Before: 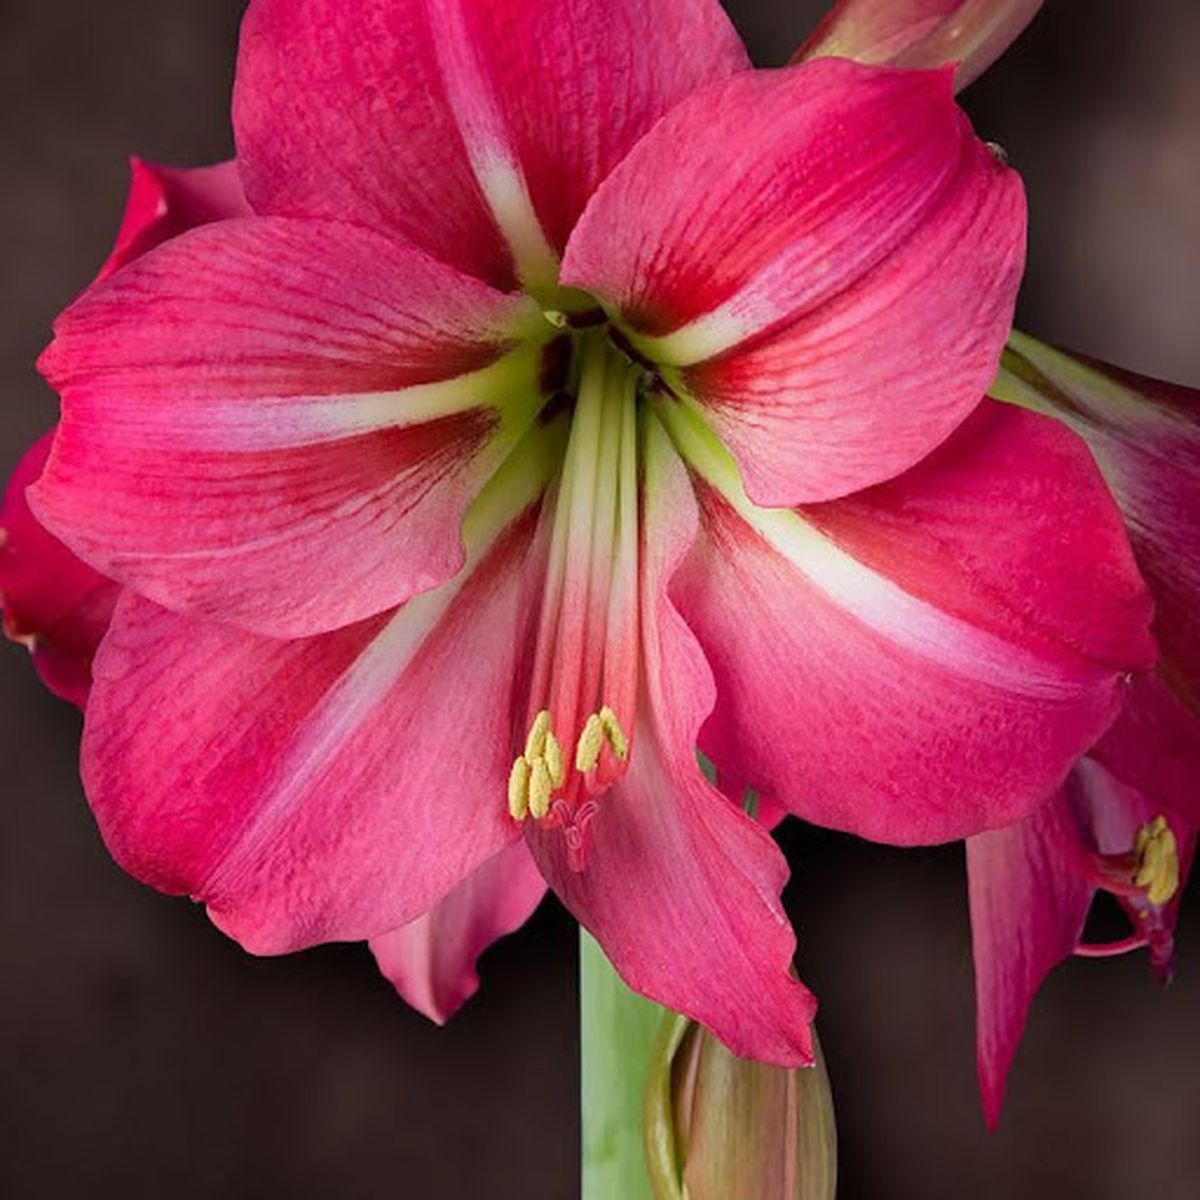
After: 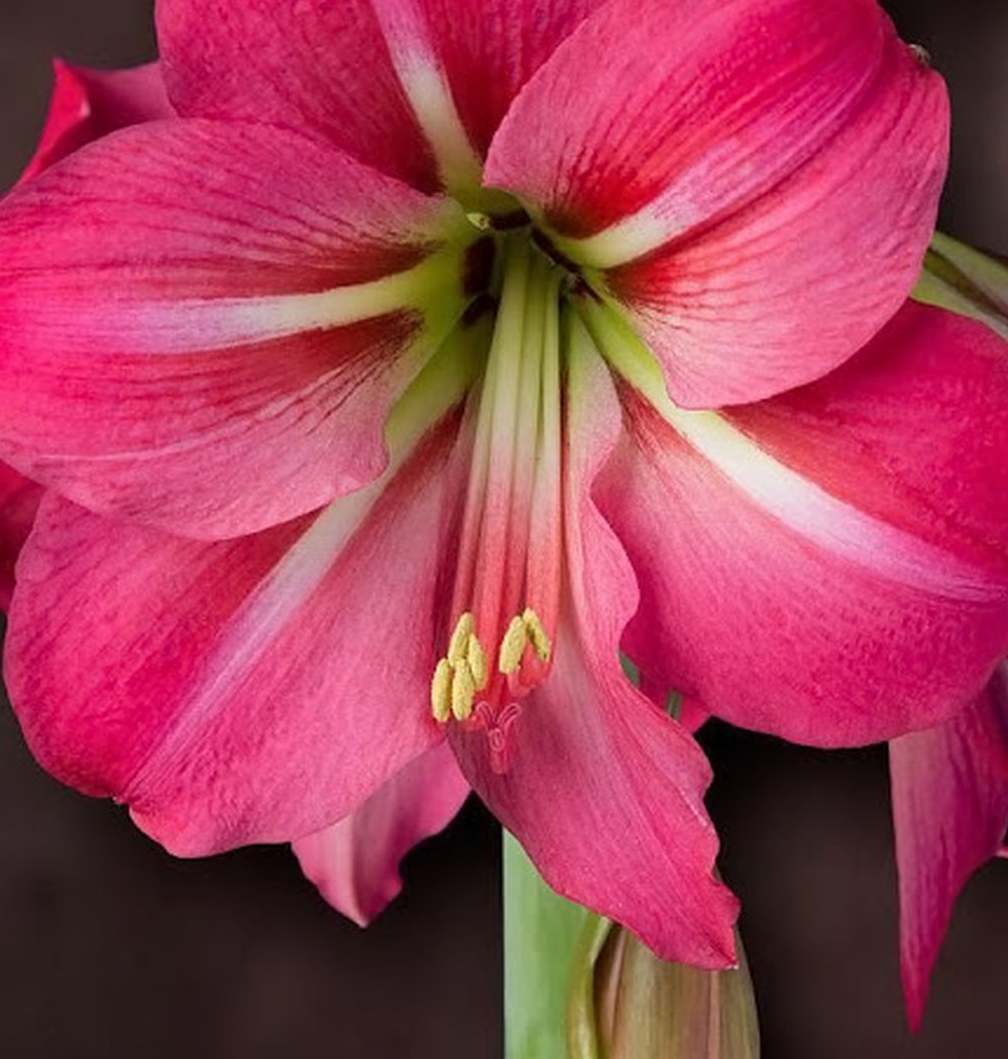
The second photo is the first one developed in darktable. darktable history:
contrast equalizer: y [[0.5 ×6], [0.5 ×6], [0.5 ×6], [0 ×6], [0, 0, 0, 0.581, 0.011, 0]]
crop: left 6.446%, top 8.188%, right 9.538%, bottom 3.548%
